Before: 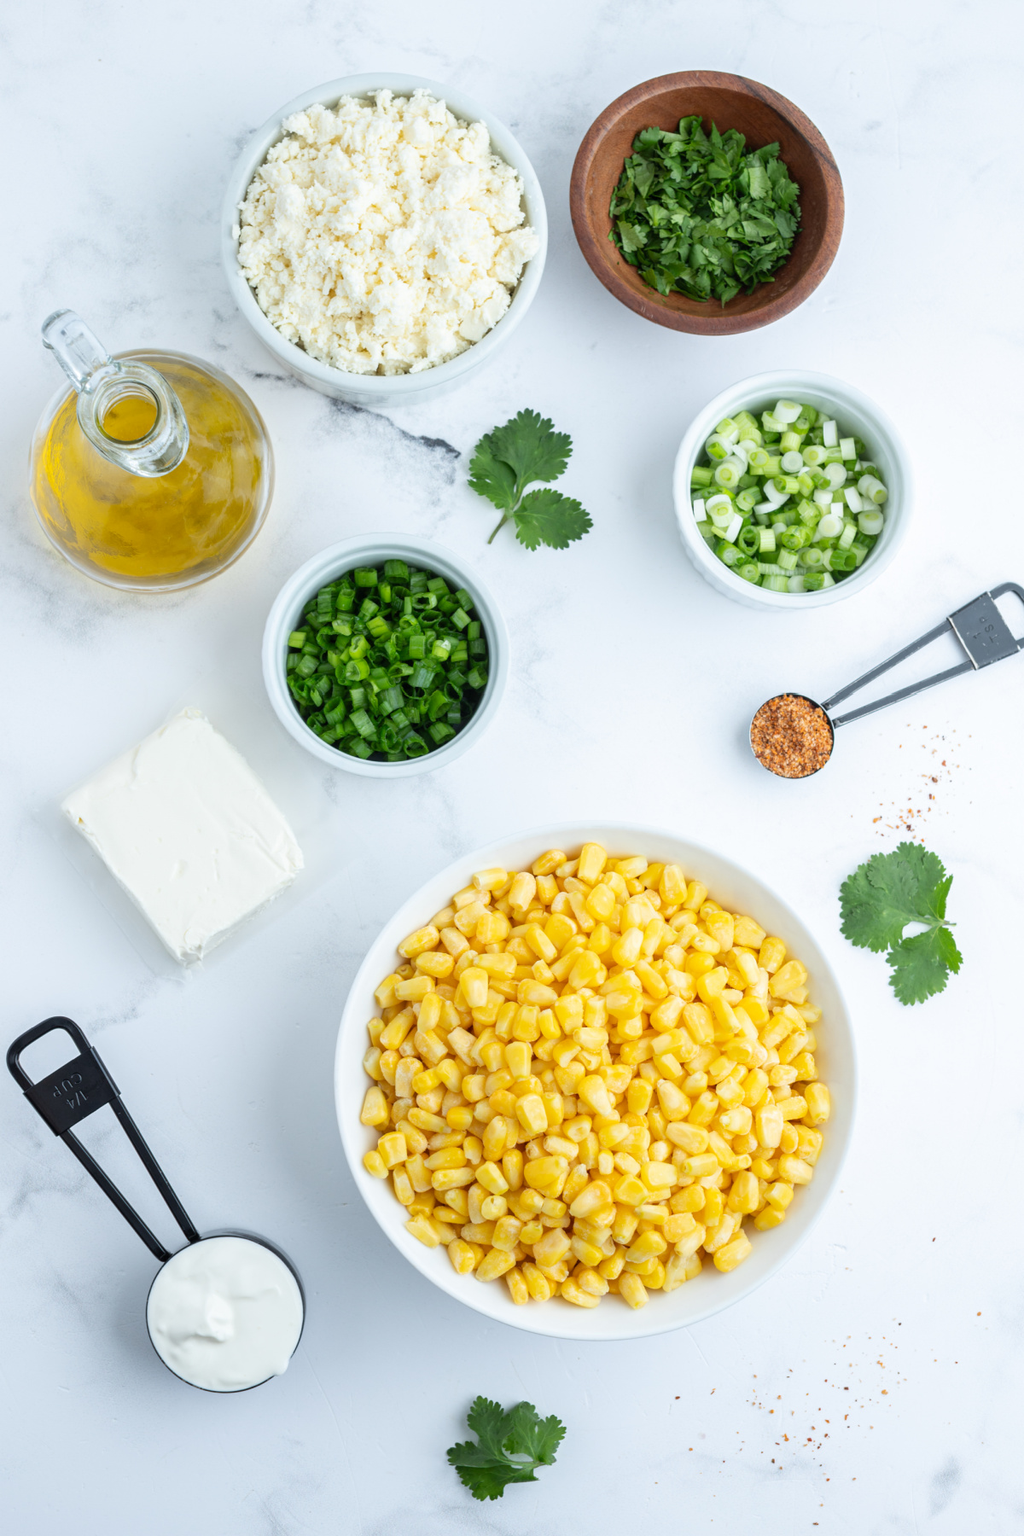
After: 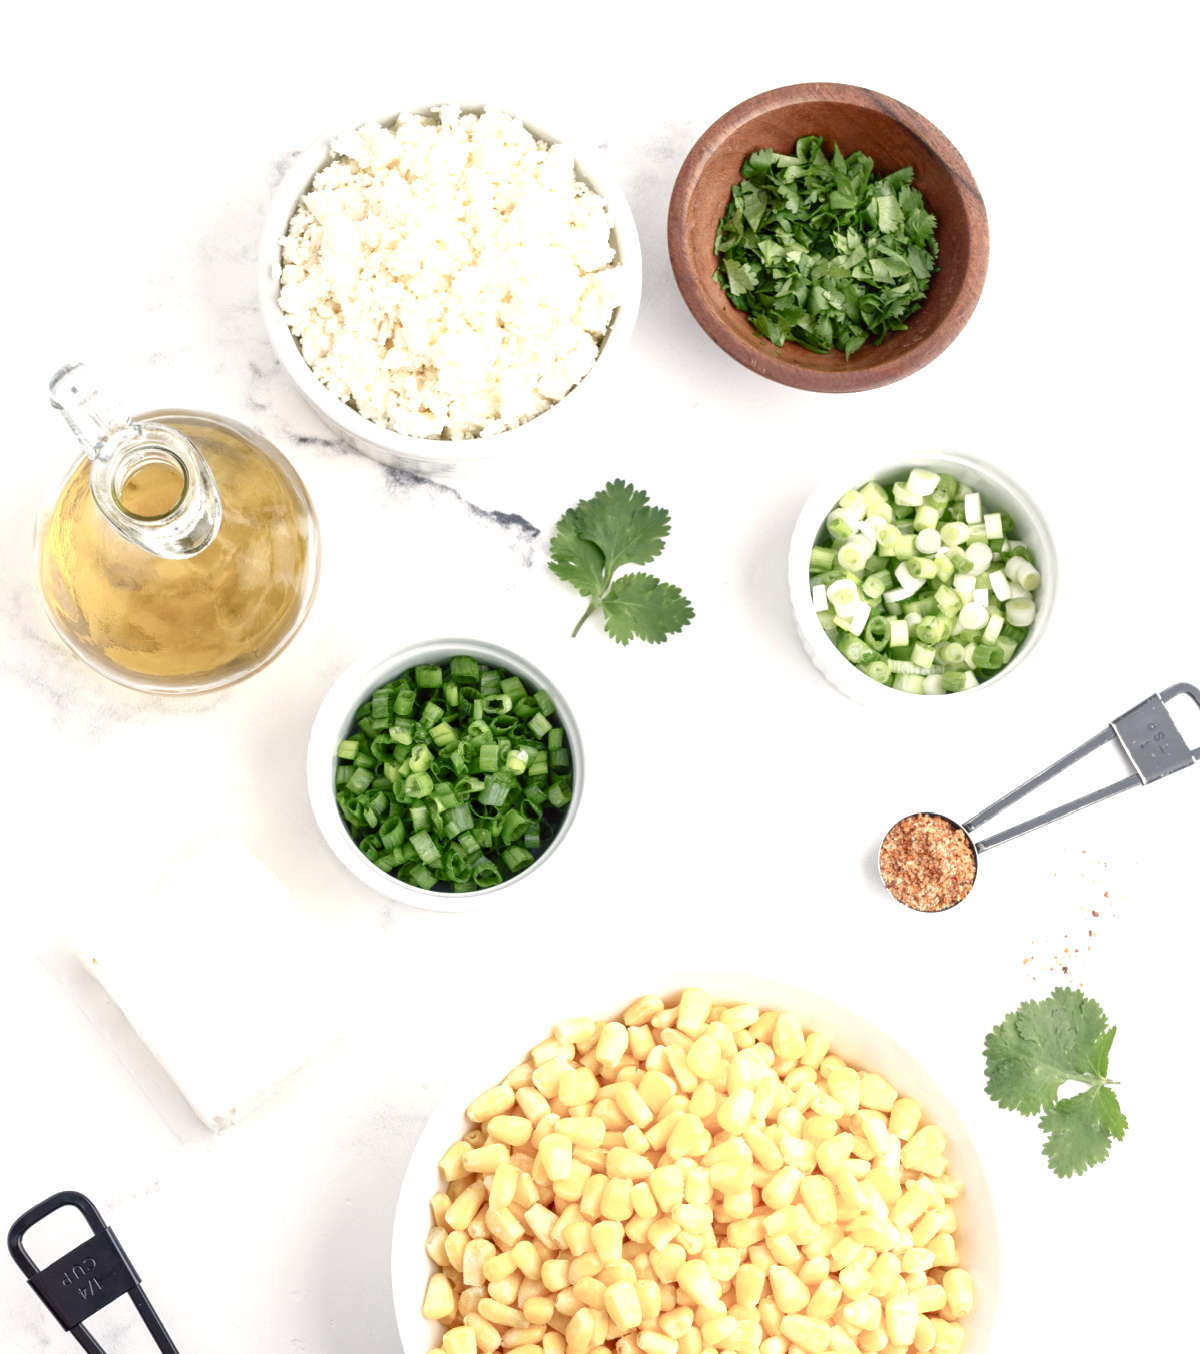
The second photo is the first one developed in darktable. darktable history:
color correction: highlights a* -1.11, highlights b* 4.6, shadows a* 3.68
color balance rgb: highlights gain › chroma 2.32%, highlights gain › hue 36.52°, linear chroma grading › shadows -2.068%, linear chroma grading › highlights -14.194%, linear chroma grading › global chroma -9.617%, linear chroma grading › mid-tones -9.926%, perceptual saturation grading › global saturation 0.829%, perceptual saturation grading › highlights -31.113%, perceptual saturation grading › mid-tones 5.971%, perceptual saturation grading › shadows 18.088%, global vibrance 20%
local contrast: mode bilateral grid, contrast 21, coarseness 49, detail 128%, midtone range 0.2
exposure: exposure 0.602 EV, compensate exposure bias true, compensate highlight preservation false
tone curve: curves: ch0 [(0, 0) (0.003, 0.013) (0.011, 0.017) (0.025, 0.028) (0.044, 0.049) (0.069, 0.07) (0.1, 0.103) (0.136, 0.143) (0.177, 0.186) (0.224, 0.232) (0.277, 0.282) (0.335, 0.333) (0.399, 0.405) (0.468, 0.477) (0.543, 0.54) (0.623, 0.627) (0.709, 0.709) (0.801, 0.798) (0.898, 0.902) (1, 1)], color space Lab, linked channels, preserve colors none
crop: bottom 24.757%
